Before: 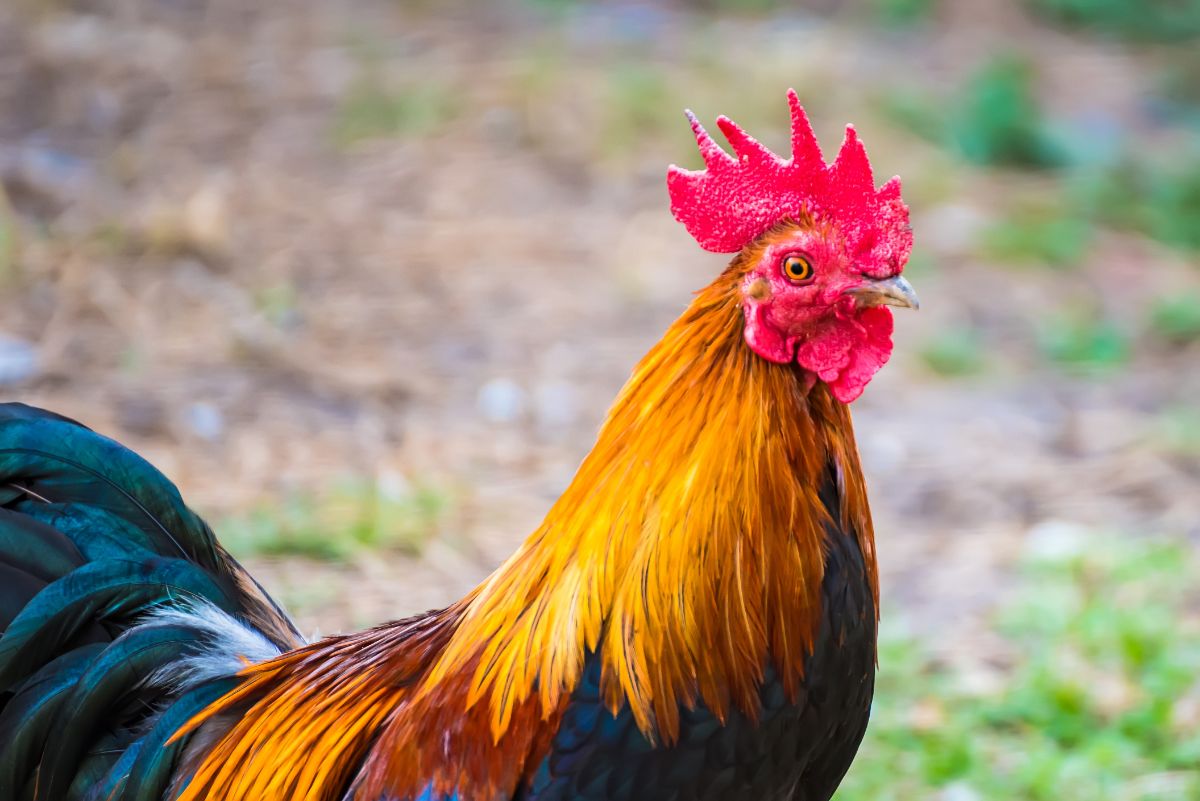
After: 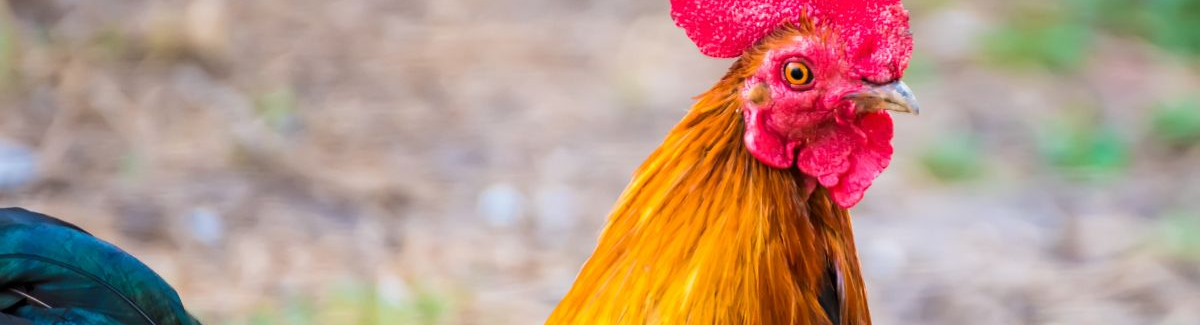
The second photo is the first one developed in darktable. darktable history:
crop and rotate: top 24.403%, bottom 34.912%
